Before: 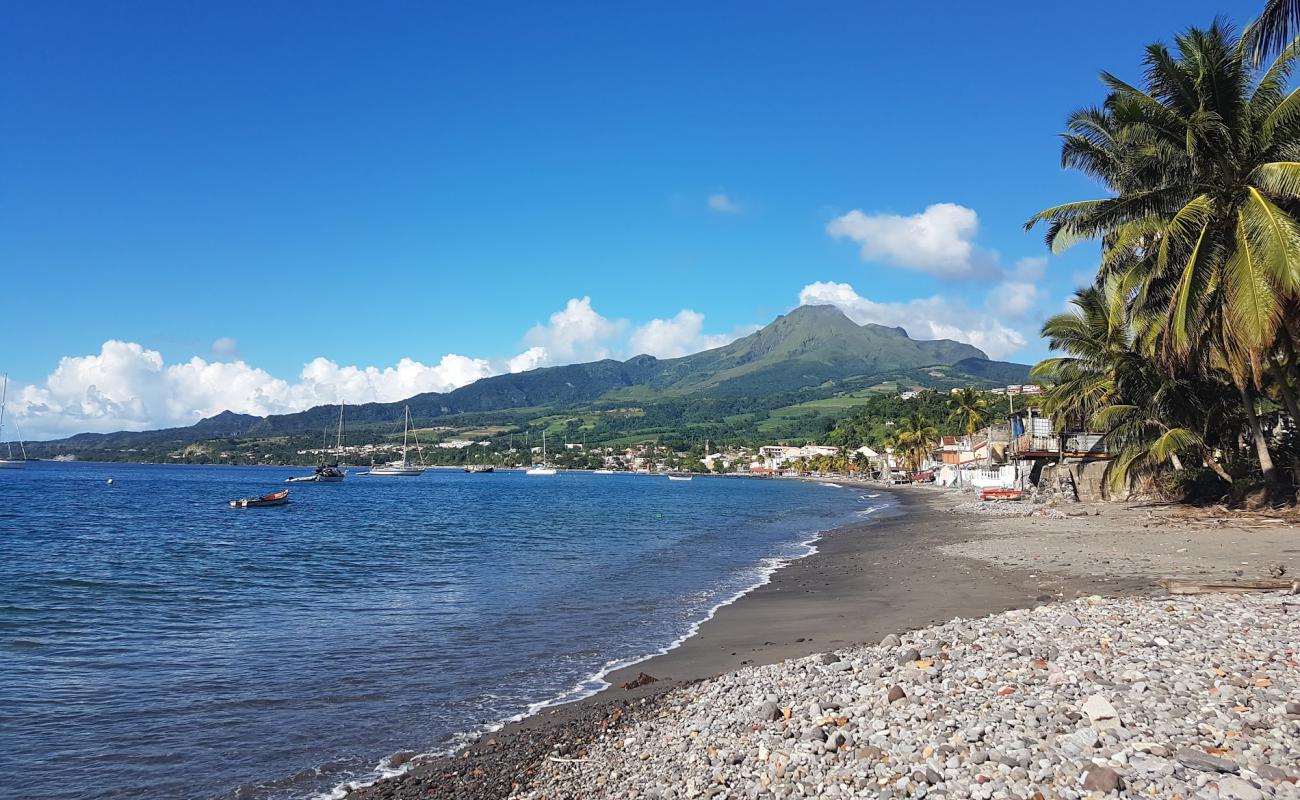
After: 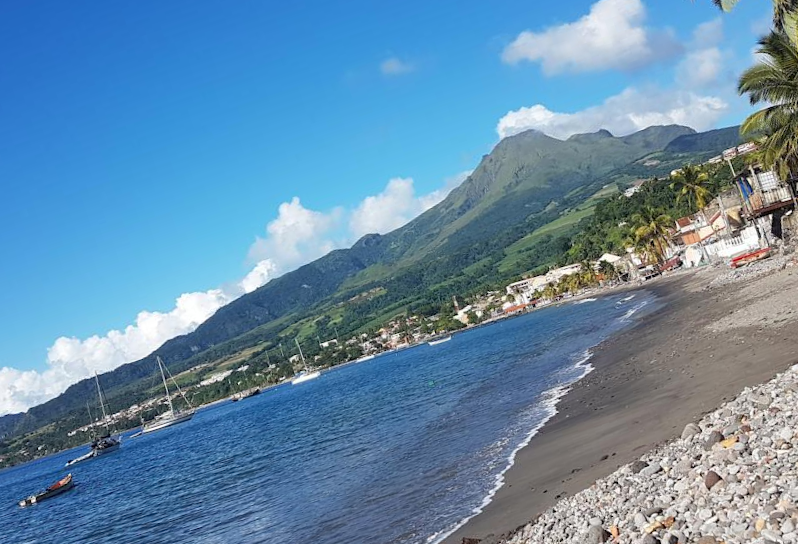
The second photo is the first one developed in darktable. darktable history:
crop and rotate: angle 18.03°, left 6.721%, right 3.971%, bottom 1.126%
